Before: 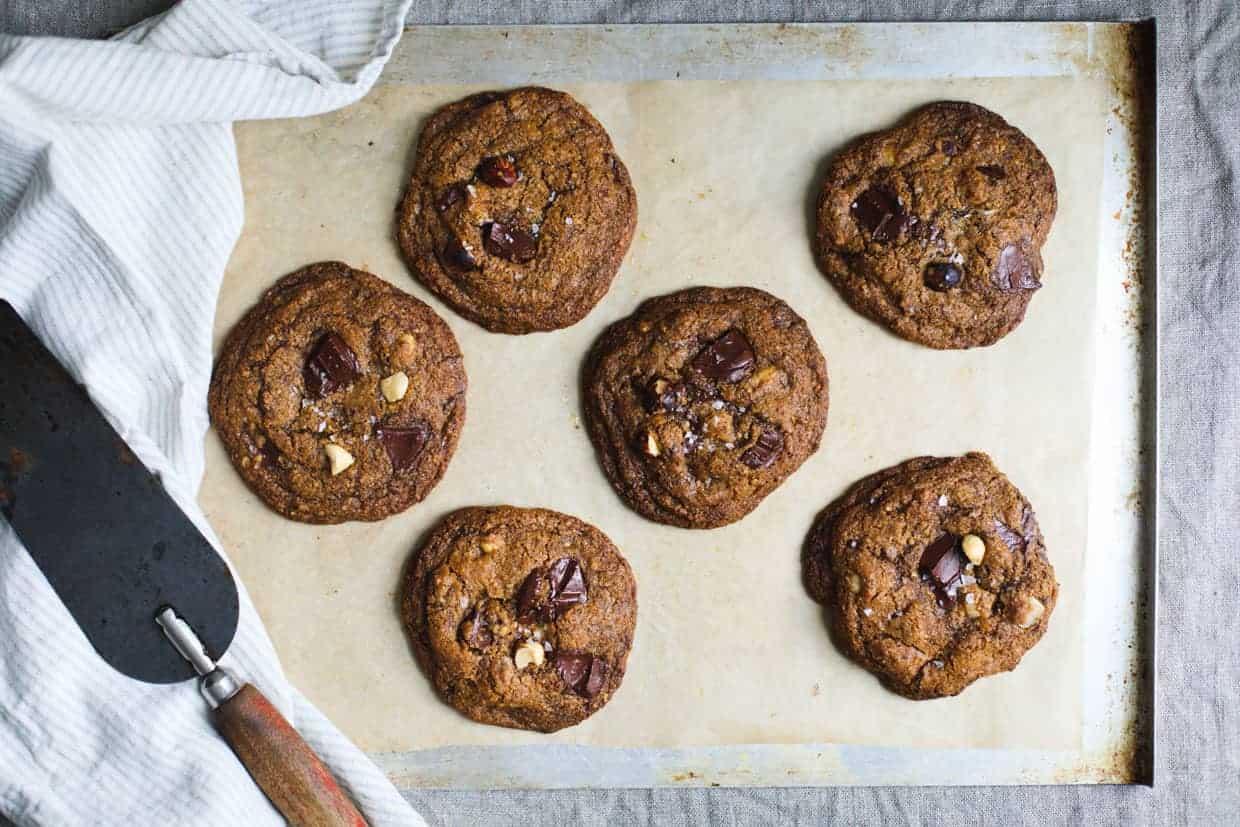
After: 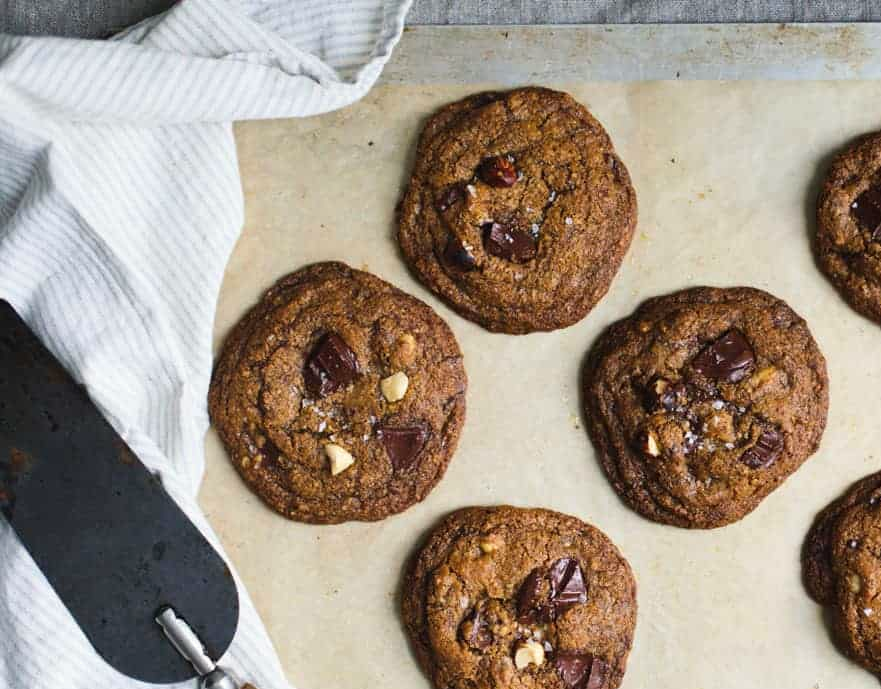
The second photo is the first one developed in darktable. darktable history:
crop: right 28.885%, bottom 16.626%
white balance: red 1.009, blue 0.985
